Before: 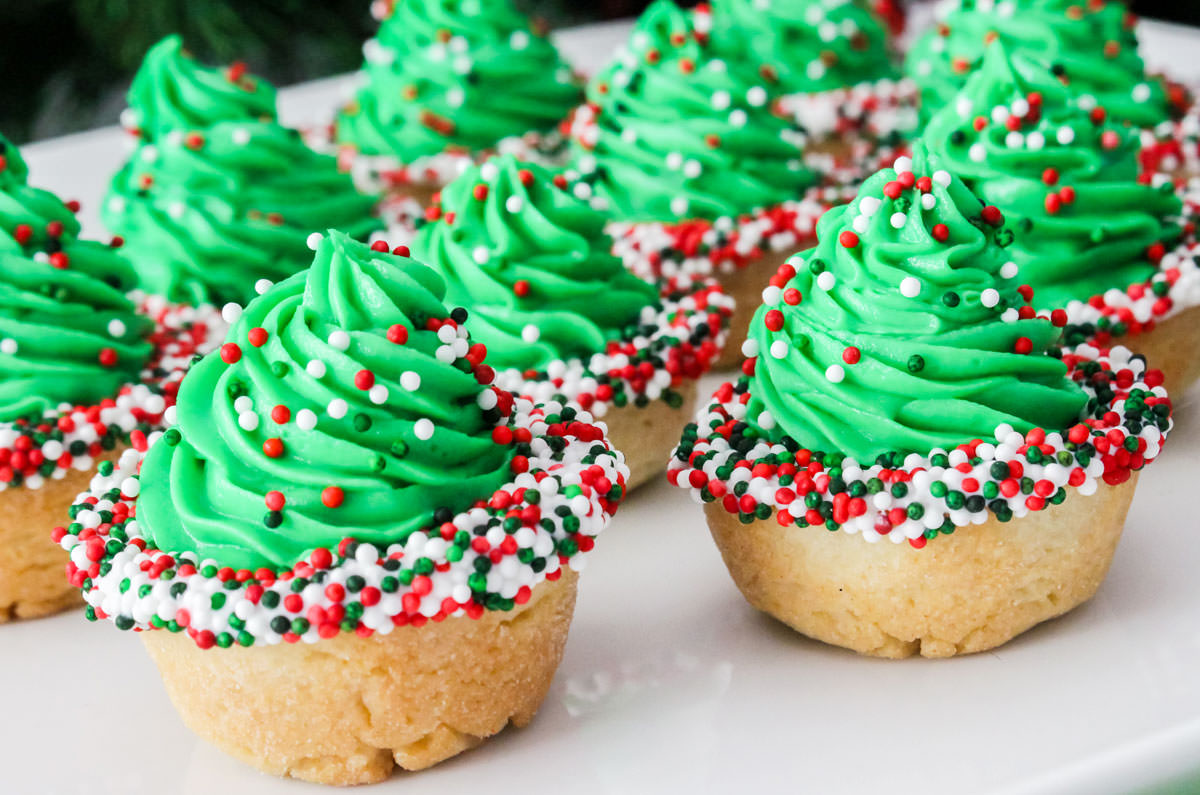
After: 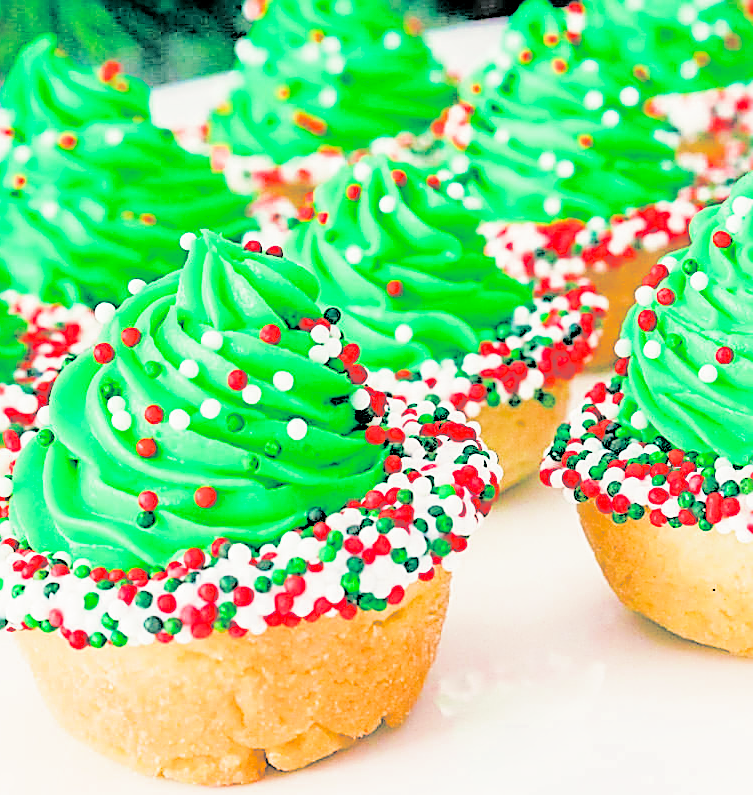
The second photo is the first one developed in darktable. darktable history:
tone equalizer: -7 EV 0.15 EV, -6 EV 0.6 EV, -5 EV 1.15 EV, -4 EV 1.33 EV, -3 EV 1.15 EV, -2 EV 0.6 EV, -1 EV 0.15 EV, mask exposure compensation -0.5 EV
exposure: black level correction 0.001, exposure 0.5 EV, compensate exposure bias true, compensate highlight preservation false
crop: left 10.644%, right 26.528%
color balance rgb: linear chroma grading › global chroma 10%, perceptual saturation grading › global saturation 30%, global vibrance 10%
filmic rgb: middle gray luminance 3.44%, black relative exposure -5.92 EV, white relative exposure 6.33 EV, threshold 6 EV, dynamic range scaling 22.4%, target black luminance 0%, hardness 2.33, latitude 45.85%, contrast 0.78, highlights saturation mix 100%, shadows ↔ highlights balance 0.033%, add noise in highlights 0, preserve chrominance max RGB, color science v3 (2019), use custom middle-gray values true, iterations of high-quality reconstruction 0, contrast in highlights soft, enable highlight reconstruction true
sharpen: amount 1.861
split-toning: shadows › hue 186.43°, highlights › hue 49.29°, compress 30.29%
